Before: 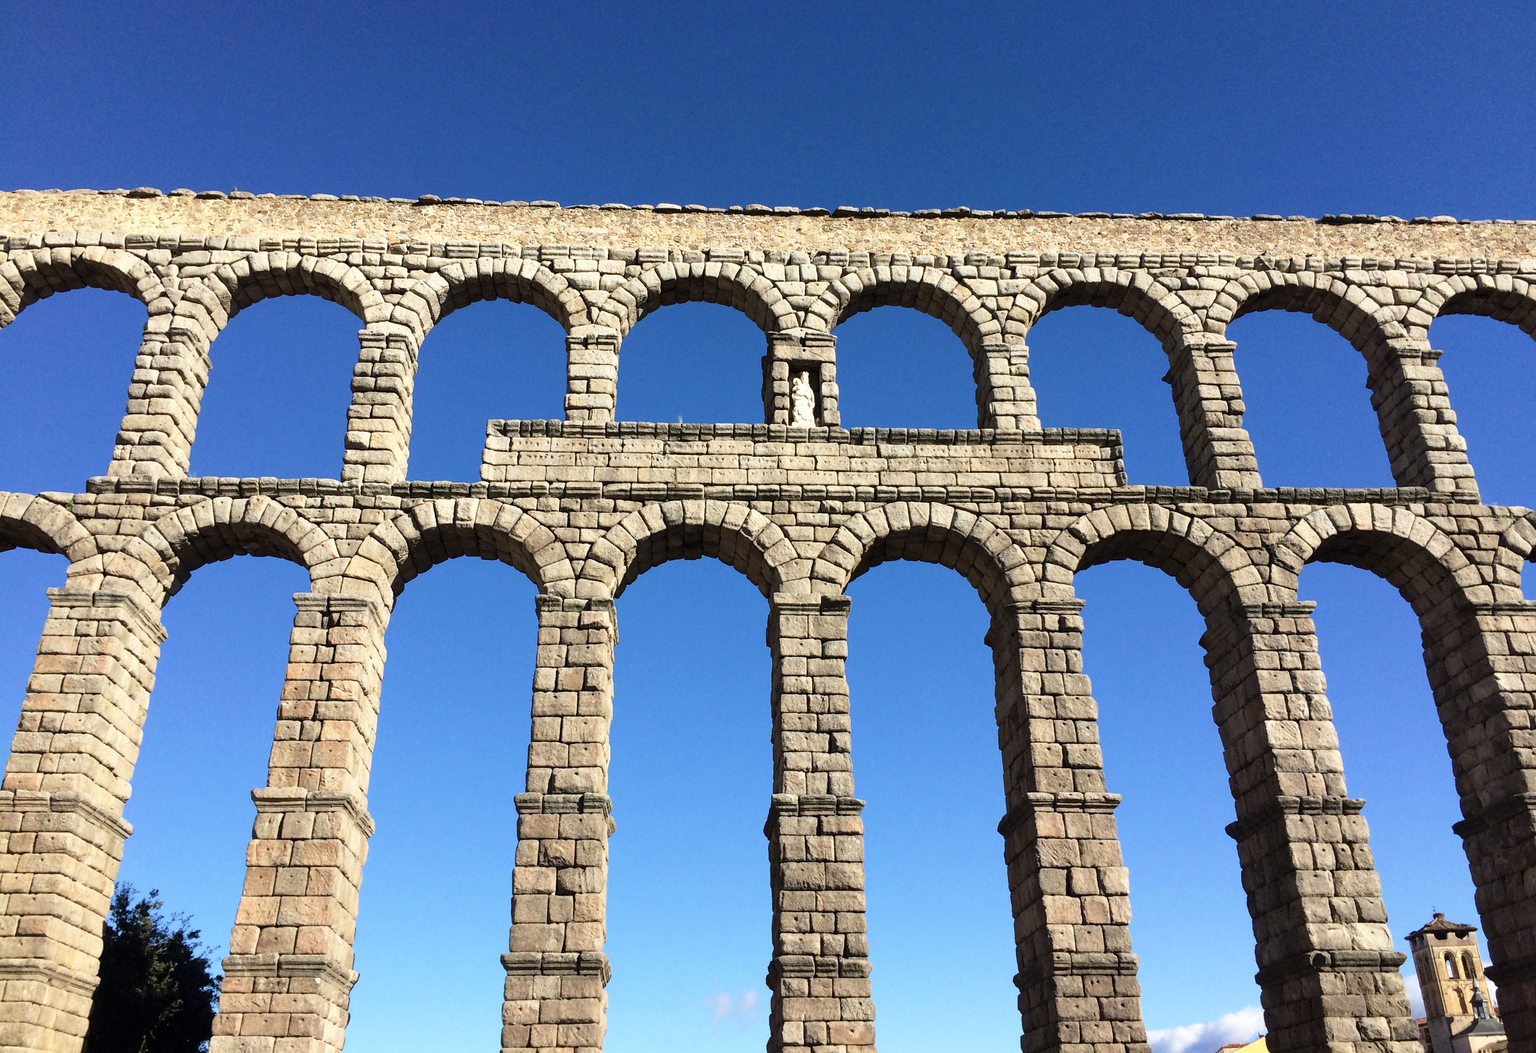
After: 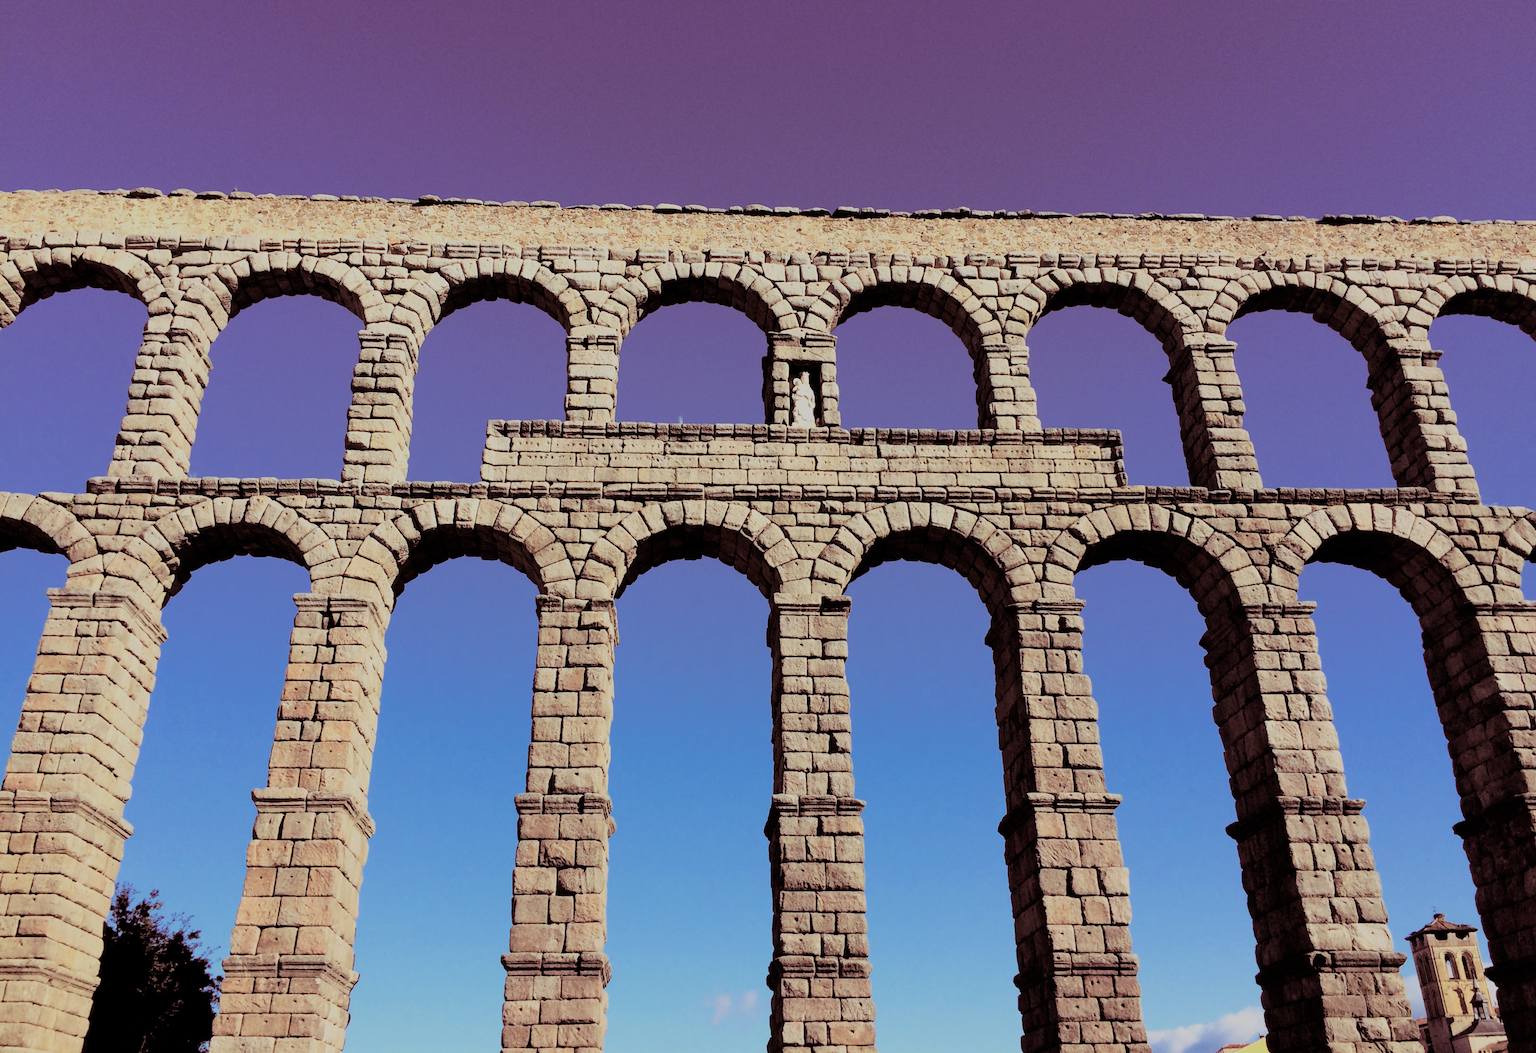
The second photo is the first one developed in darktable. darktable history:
filmic rgb: black relative exposure -6.15 EV, white relative exposure 6.96 EV, hardness 2.23, color science v6 (2022)
split-toning: on, module defaults
